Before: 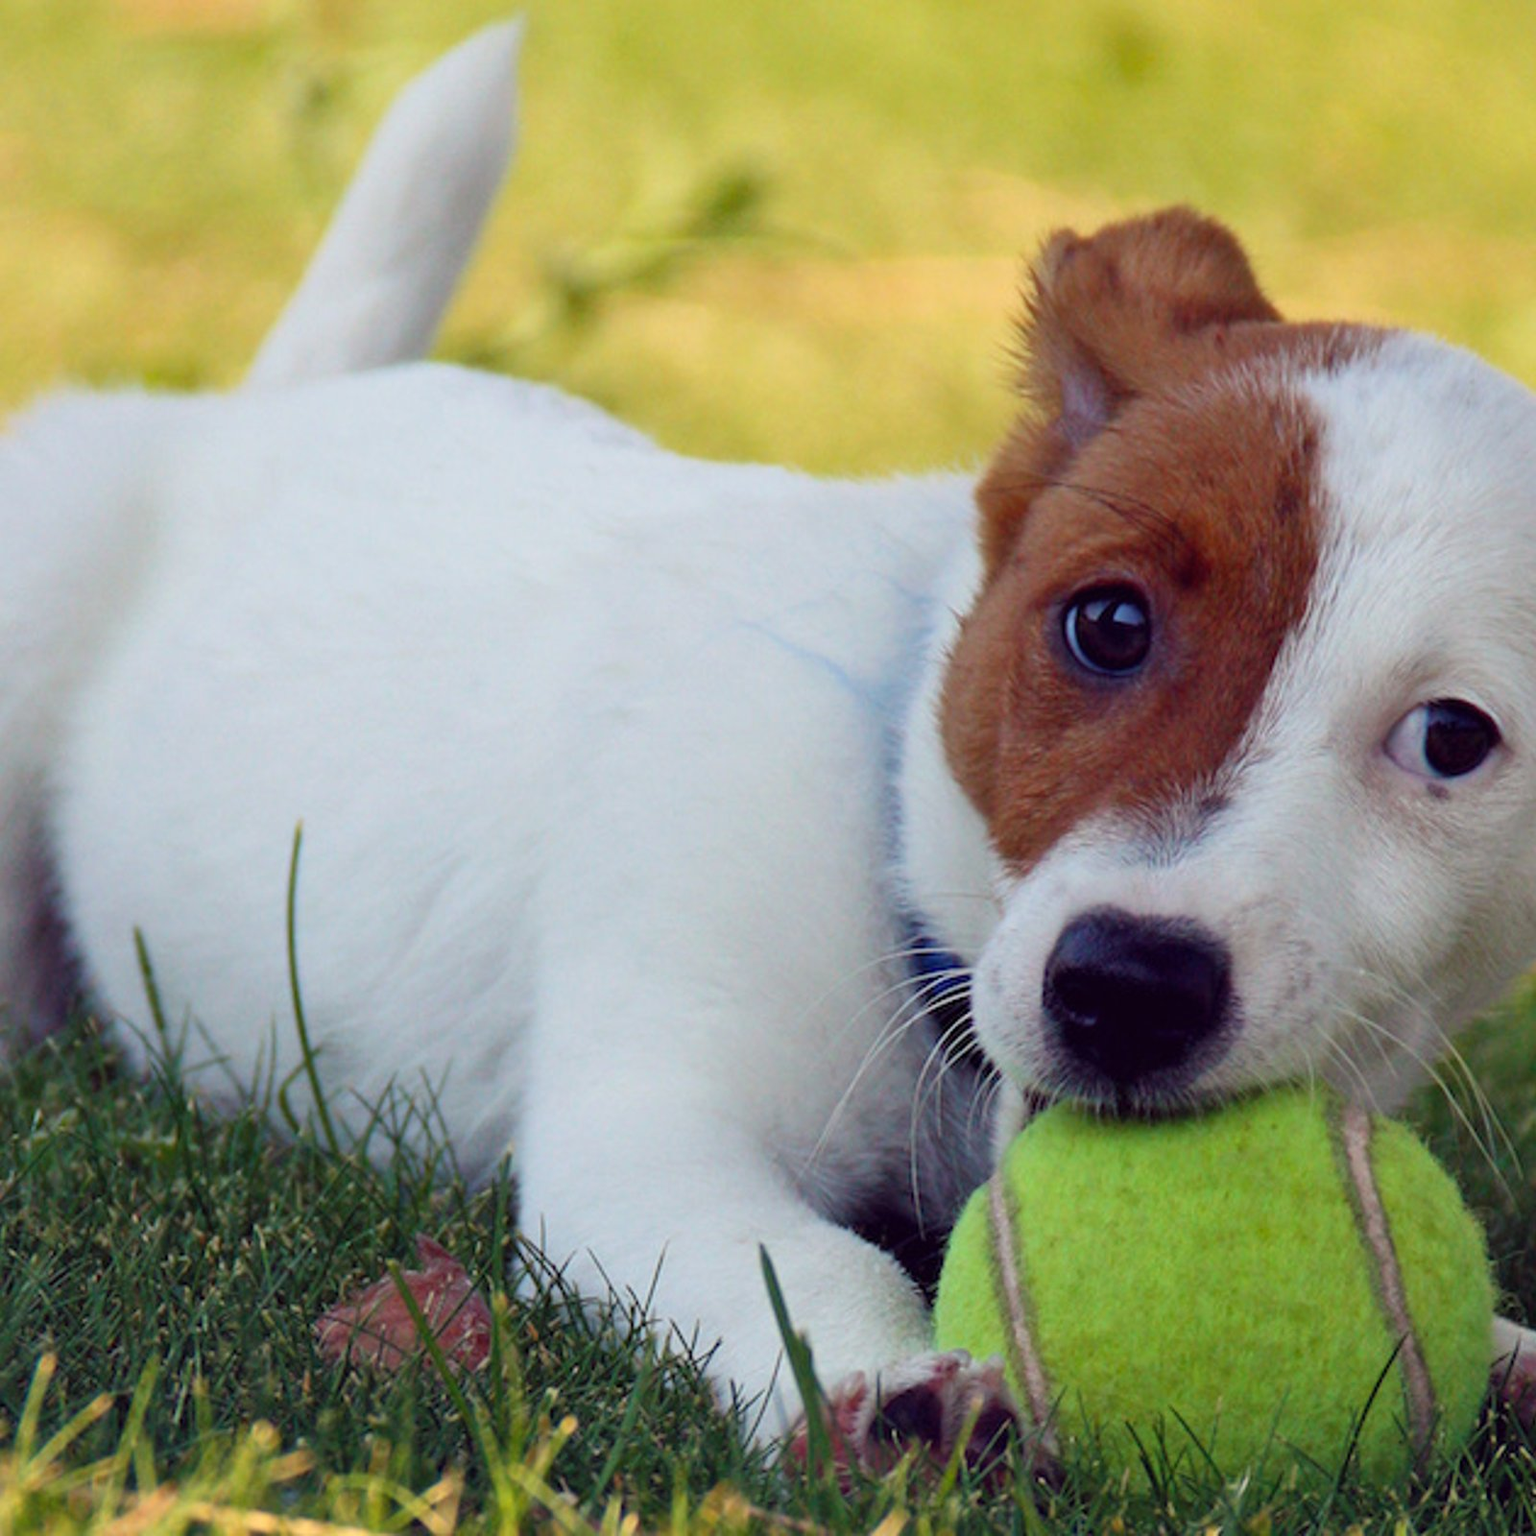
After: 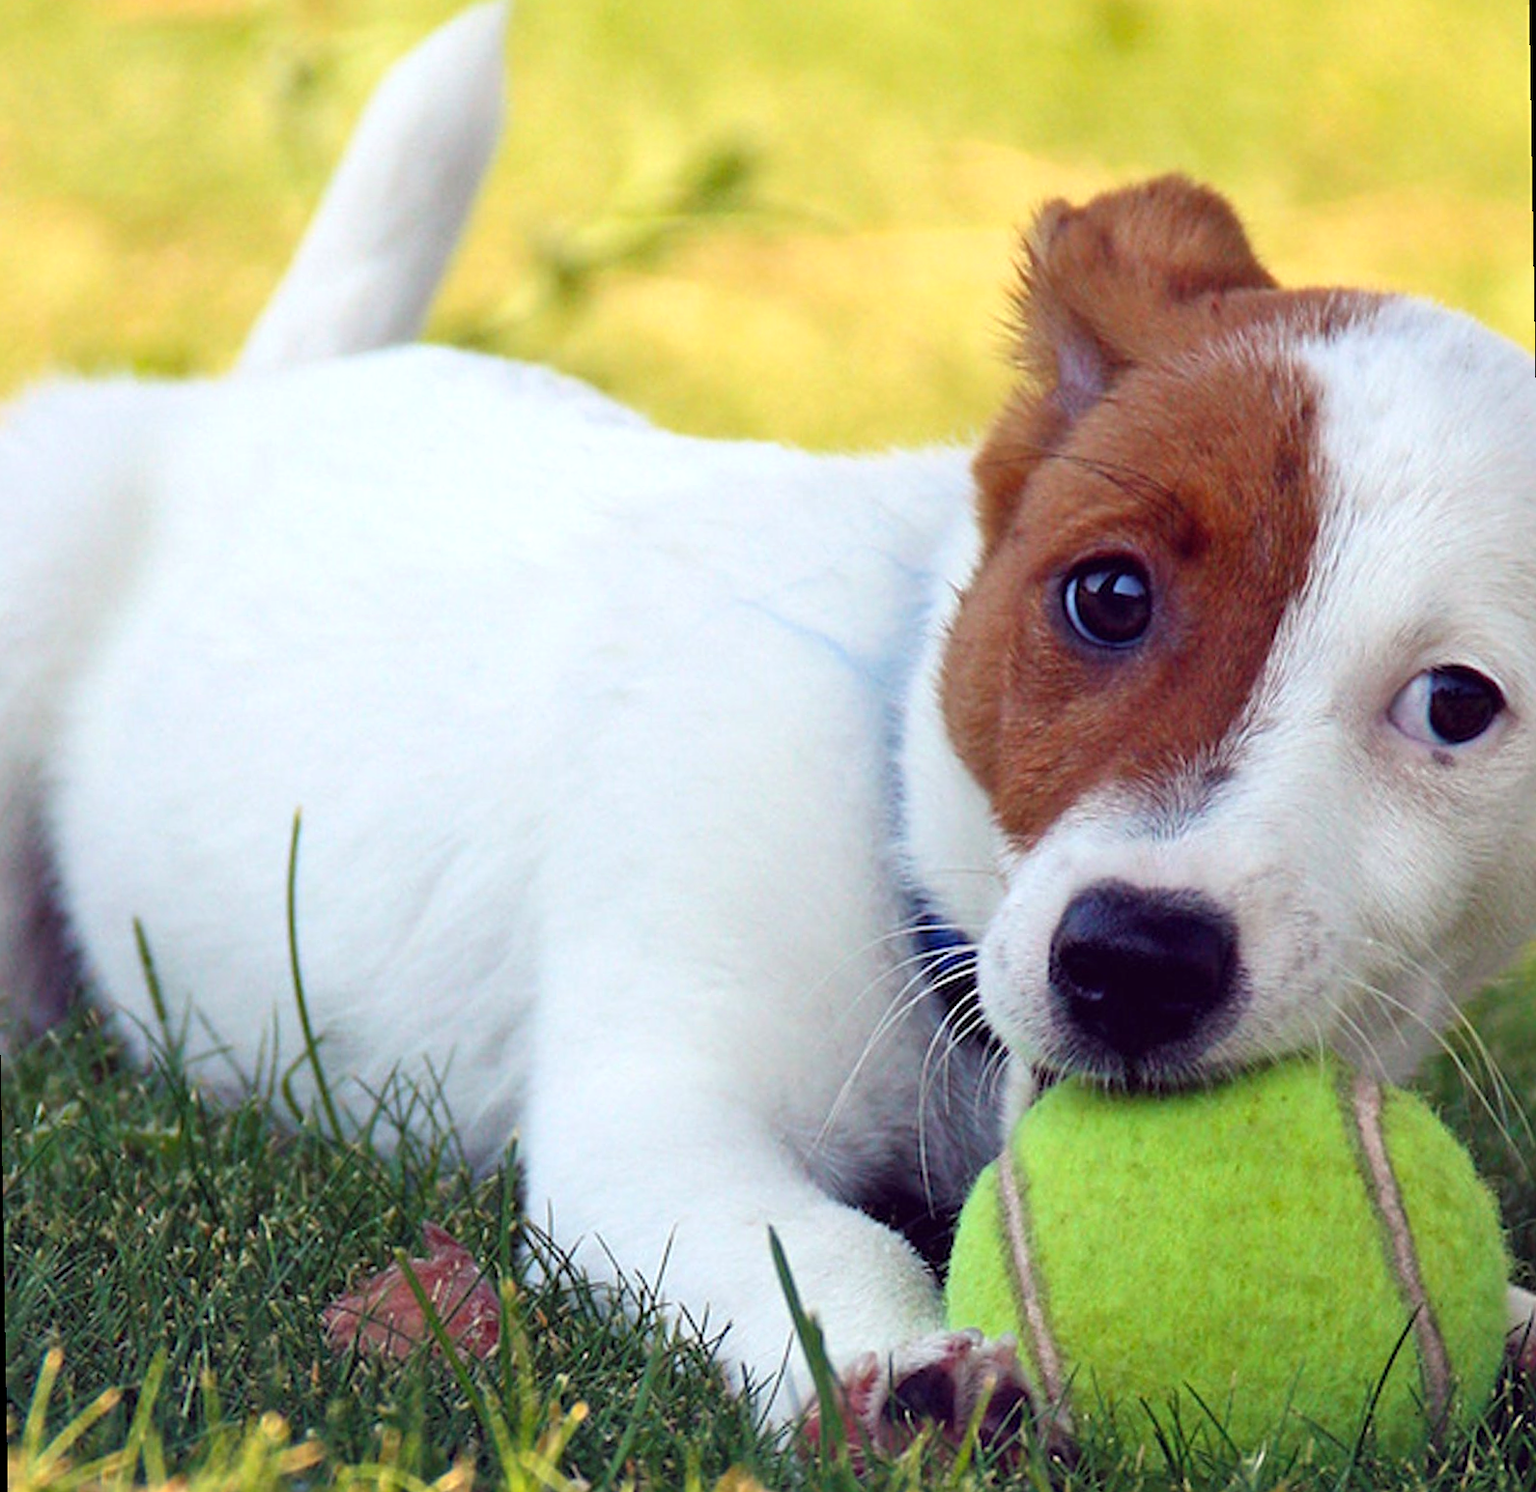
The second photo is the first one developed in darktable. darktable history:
sharpen: on, module defaults
rotate and perspective: rotation -1°, crop left 0.011, crop right 0.989, crop top 0.025, crop bottom 0.975
exposure: exposure 0.496 EV, compensate highlight preservation false
